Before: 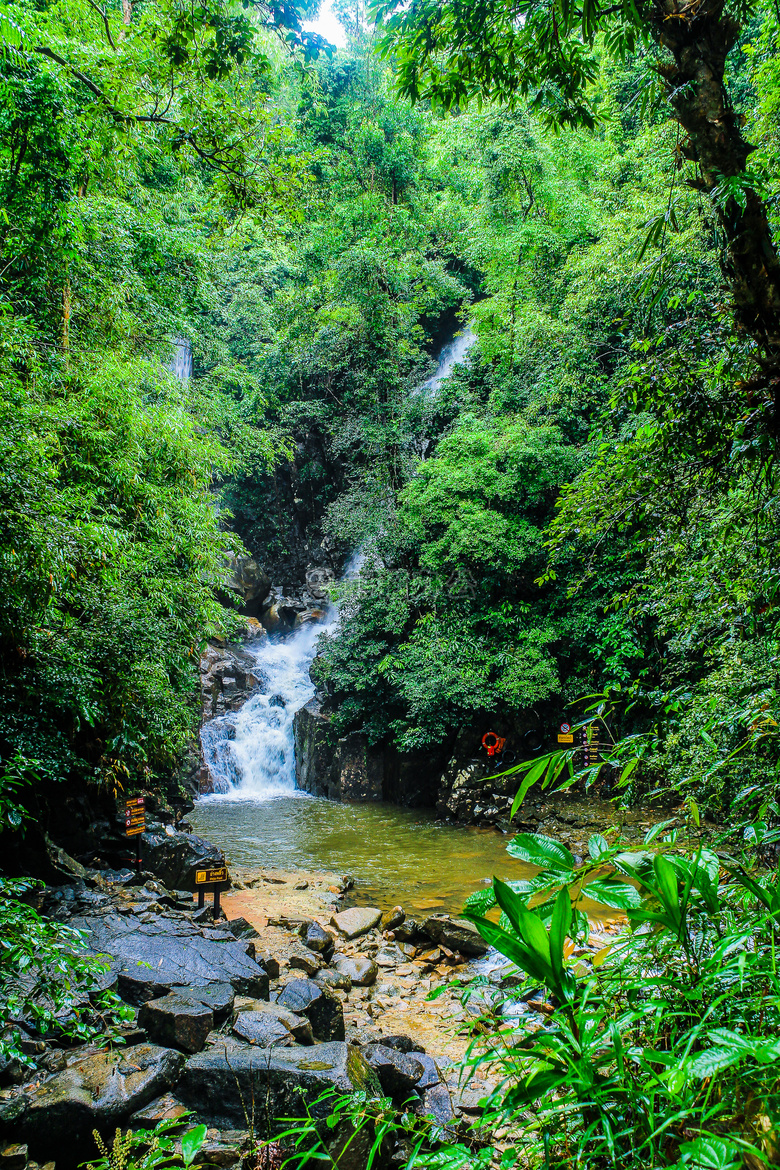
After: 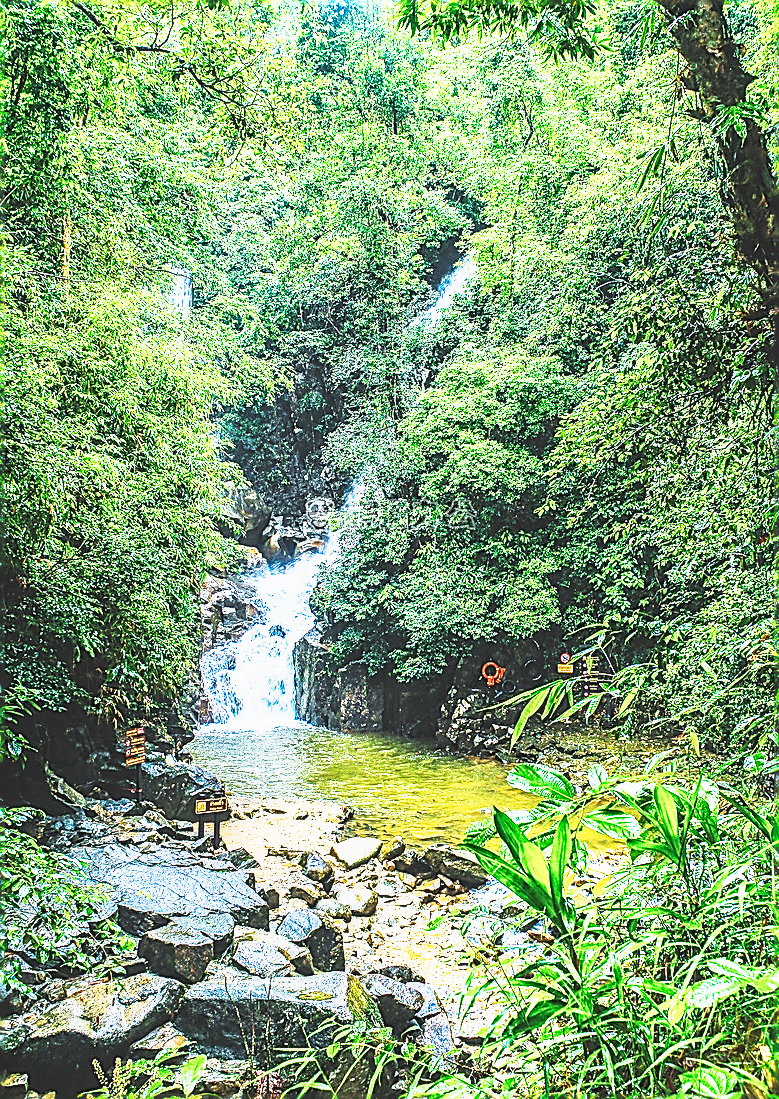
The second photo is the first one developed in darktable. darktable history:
exposure: black level correction -0.005, exposure 1.003 EV, compensate highlight preservation false
crop and rotate: top 6.068%
base curve: curves: ch0 [(0, 0) (0.495, 0.917) (1, 1)], preserve colors none
local contrast: on, module defaults
sharpen: radius 1.736, amount 1.277
